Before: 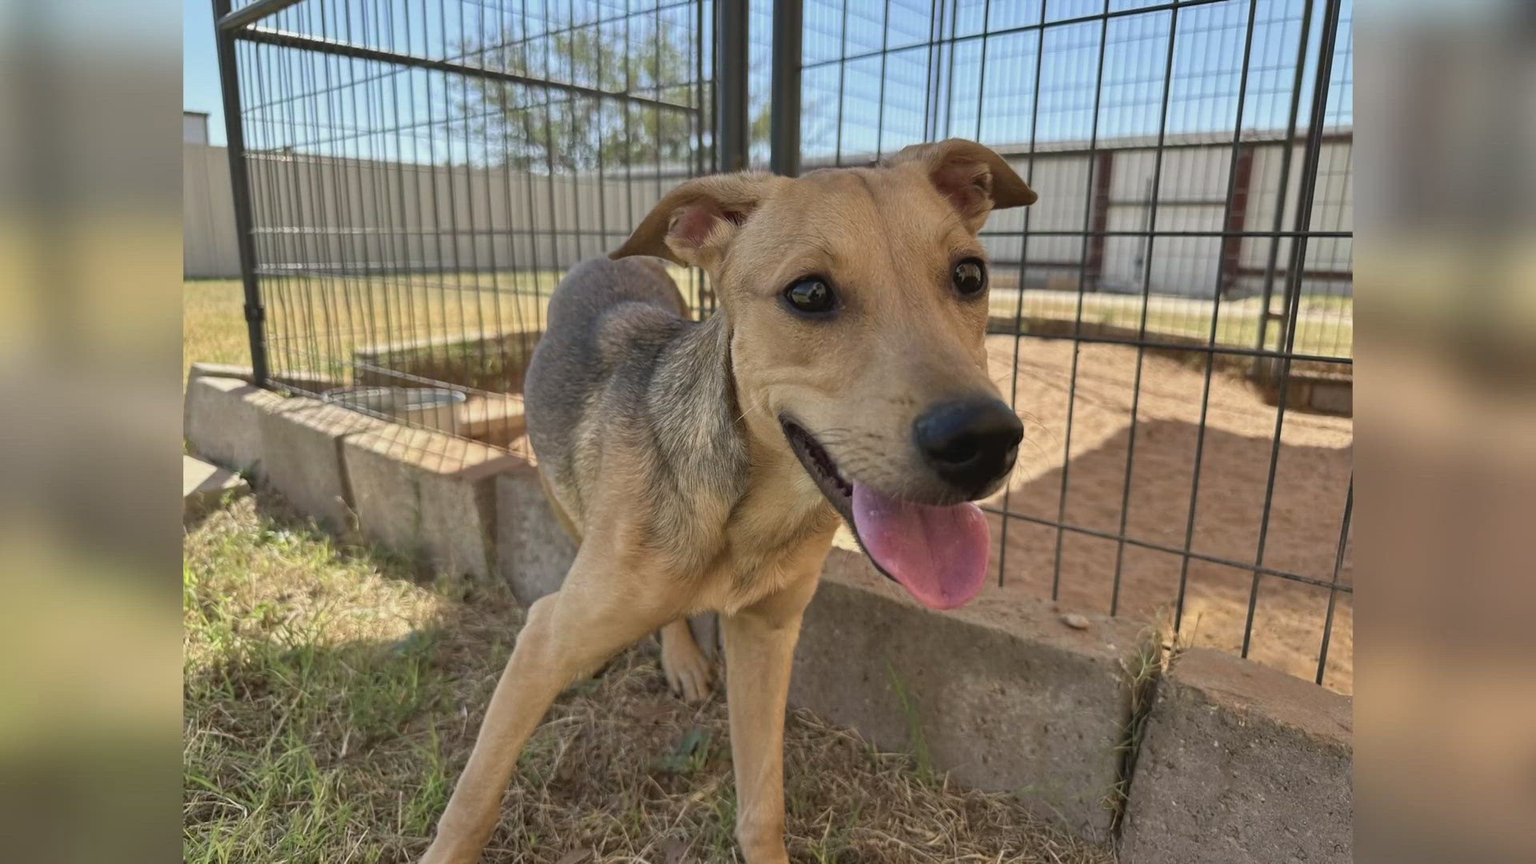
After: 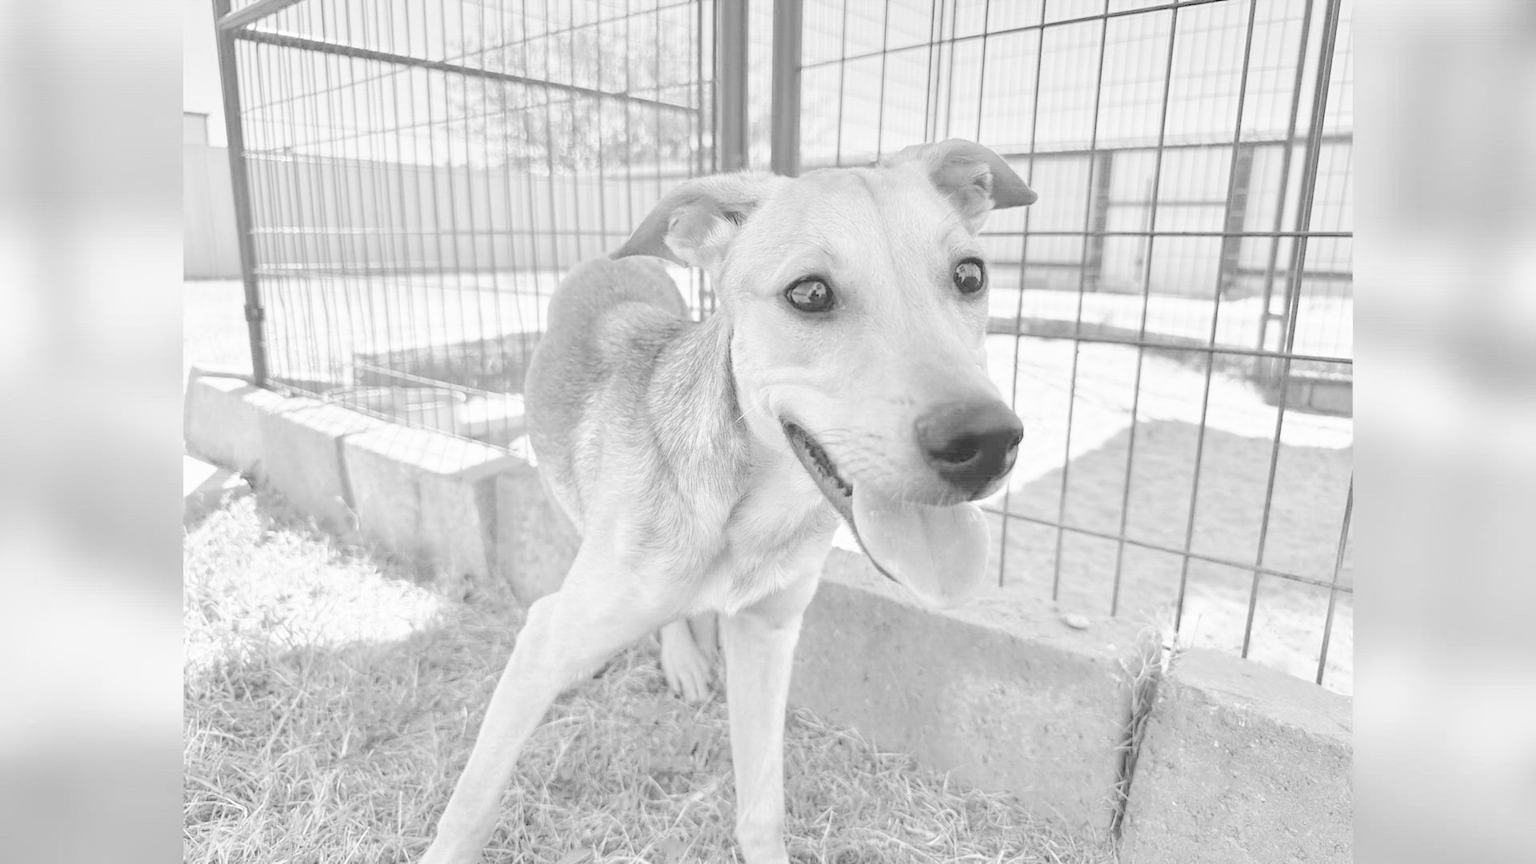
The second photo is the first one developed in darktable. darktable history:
tone curve: curves: ch0 [(0, 0) (0.003, 0.003) (0.011, 0.005) (0.025, 0.008) (0.044, 0.012) (0.069, 0.02) (0.1, 0.031) (0.136, 0.047) (0.177, 0.088) (0.224, 0.141) (0.277, 0.222) (0.335, 0.32) (0.399, 0.422) (0.468, 0.523) (0.543, 0.621) (0.623, 0.715) (0.709, 0.796) (0.801, 0.88) (0.898, 0.962) (1, 1)], preserve colors none
color look up table: target L [89.87, 85.1, 70.41, 50.03, 71.6, 53.07, 46.02, 51.85, 32.98, 33.49, 41.8, 1.013, 200.28, 101.02, 82.81, 73.56, 68.43, 65.25, 68.04, 65.65, 66.45, 43.19, 49.75, 45.17, 40.7, 89, 86.61, 84.72, 79.76, 68.04, 67.25, 68.04, 78.99, 73.95, 32.98, 58.35, 49.75, 35.34, 43.47, 29.78, 24.68, 17.8, 59.65, 78.22, 55.19, 49.17, 51.25, 39.34, 6.811], target a [-0.004, 0, 0, 0.001, 0, 0.001, 0.001, 0, 0.001, 0.001, 0.001, 0 ×10, 0.001 ×4, -0.005, 0 ×4, -0.002, 0, 0, 0, 0.001, 0, 0.001 ×6, 0, -0.002, 0, 0.001 ×4], target b [0.037, 0.003, 0.004, -0.003, 0.003, -0.002, -0.003, -0.002, -0.005, -0.005, -0.004, 0, 0, -0.001, 0.003, 0.003, 0.003, 0.004, 0.003, 0.003, 0.003, -0.003, -0.003, -0.003, -0.004, 0.037, 0.003 ×4, 0.004, 0.003, 0.003, 0.003, -0.005, -0.001, -0.003, -0.004, -0.003, -0.005, -0.004, -0.002, -0.001, 0.005, -0.002, -0.003, -0.002, -0.004, -0.001], num patches 49
